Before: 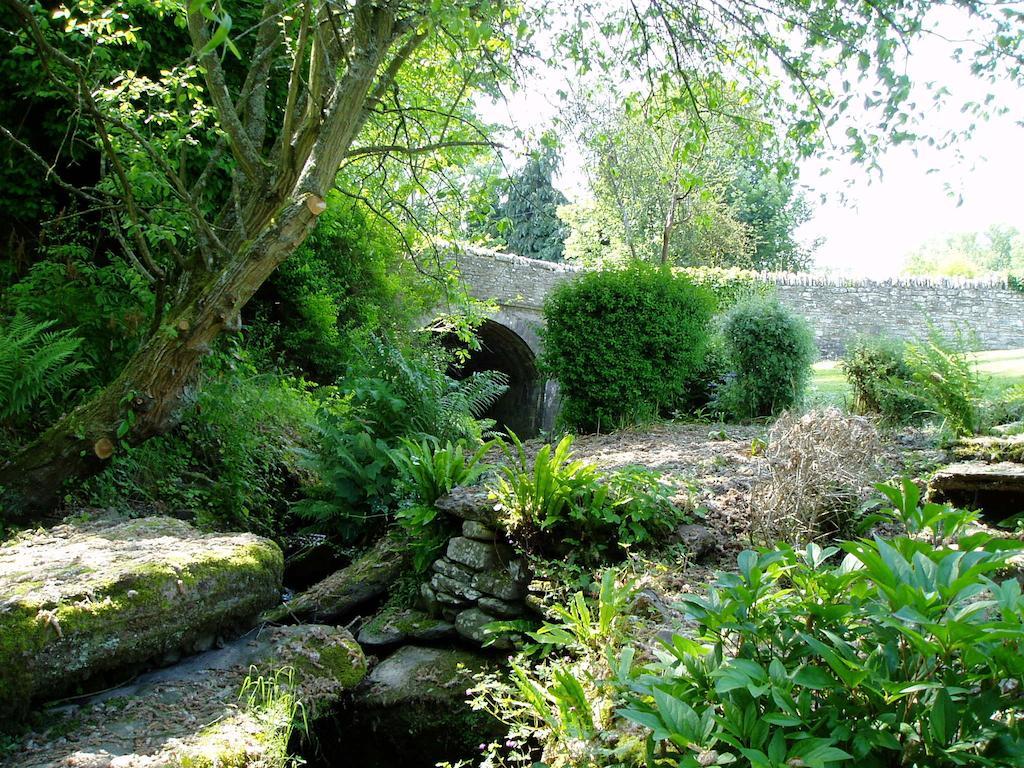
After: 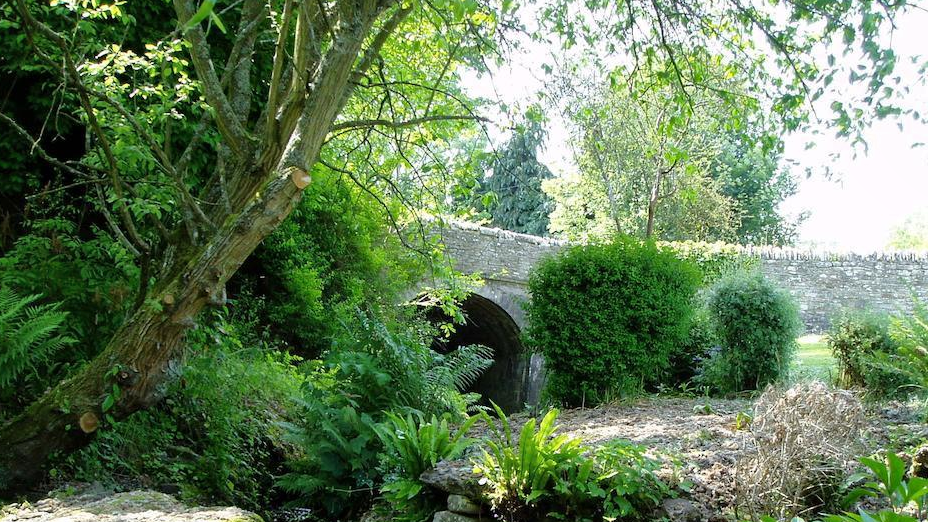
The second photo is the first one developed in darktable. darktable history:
rotate and perspective: crop left 0, crop top 0
crop: left 1.509%, top 3.452%, right 7.696%, bottom 28.452%
shadows and highlights: shadows 29.61, highlights -30.47, low approximation 0.01, soften with gaussian
